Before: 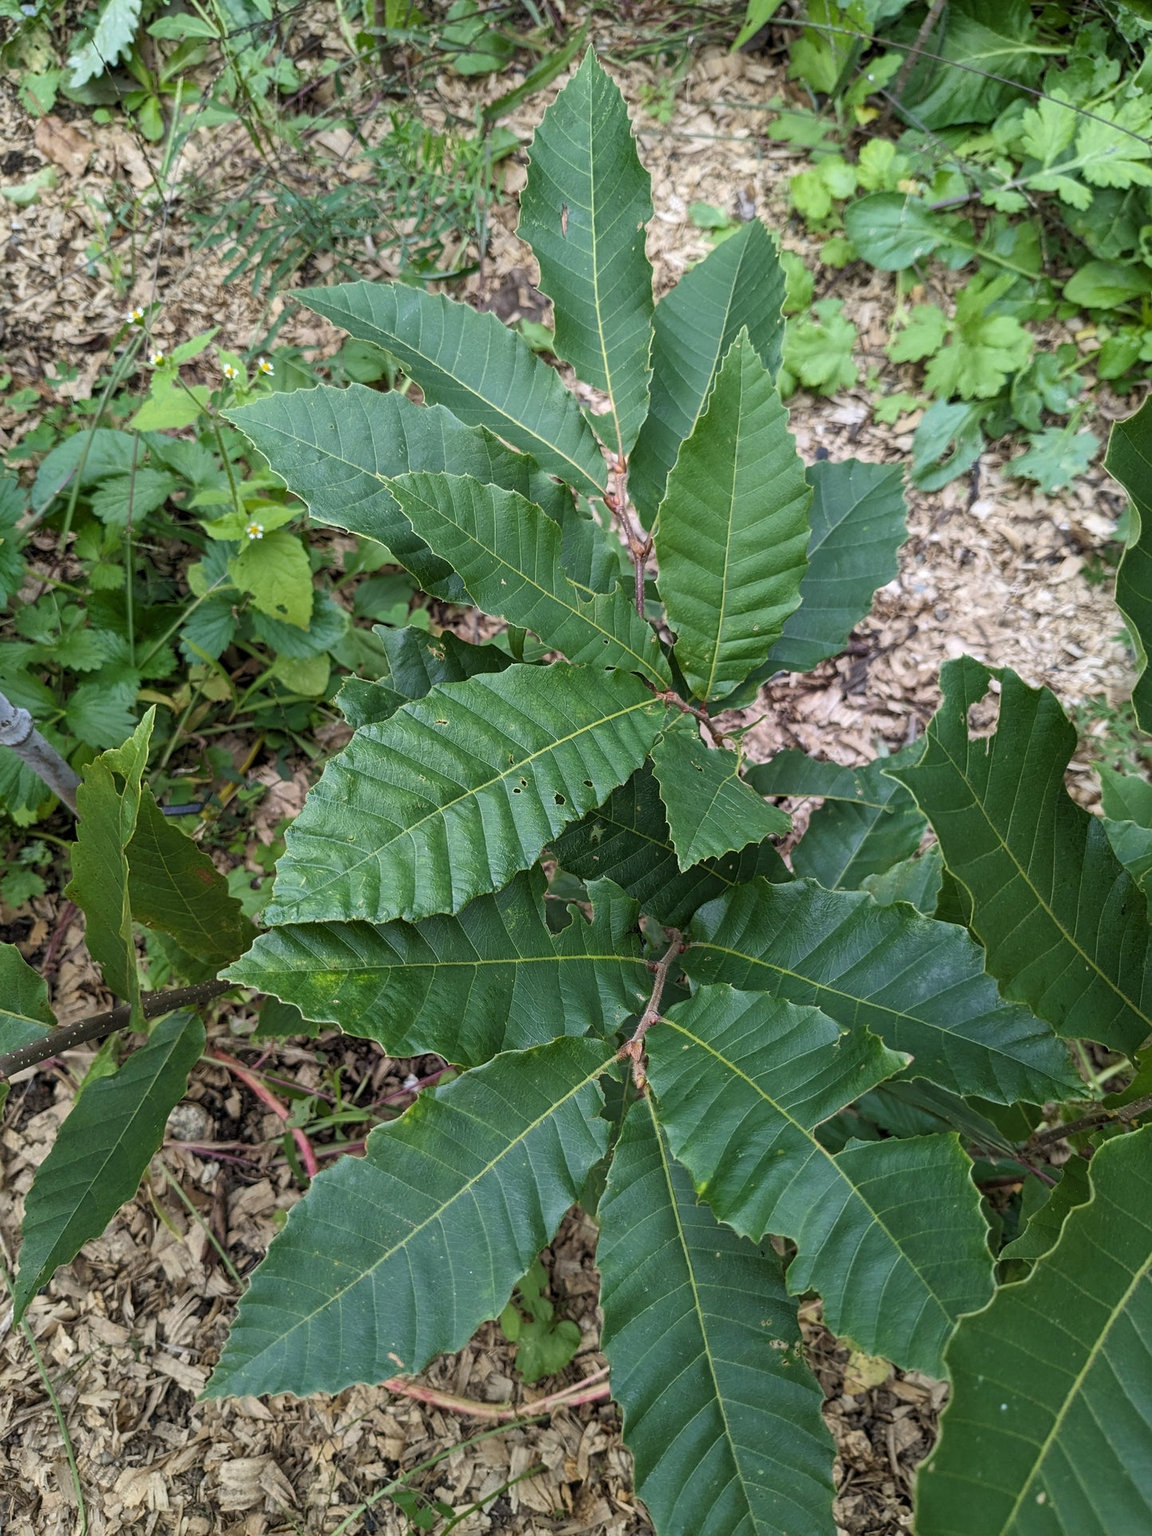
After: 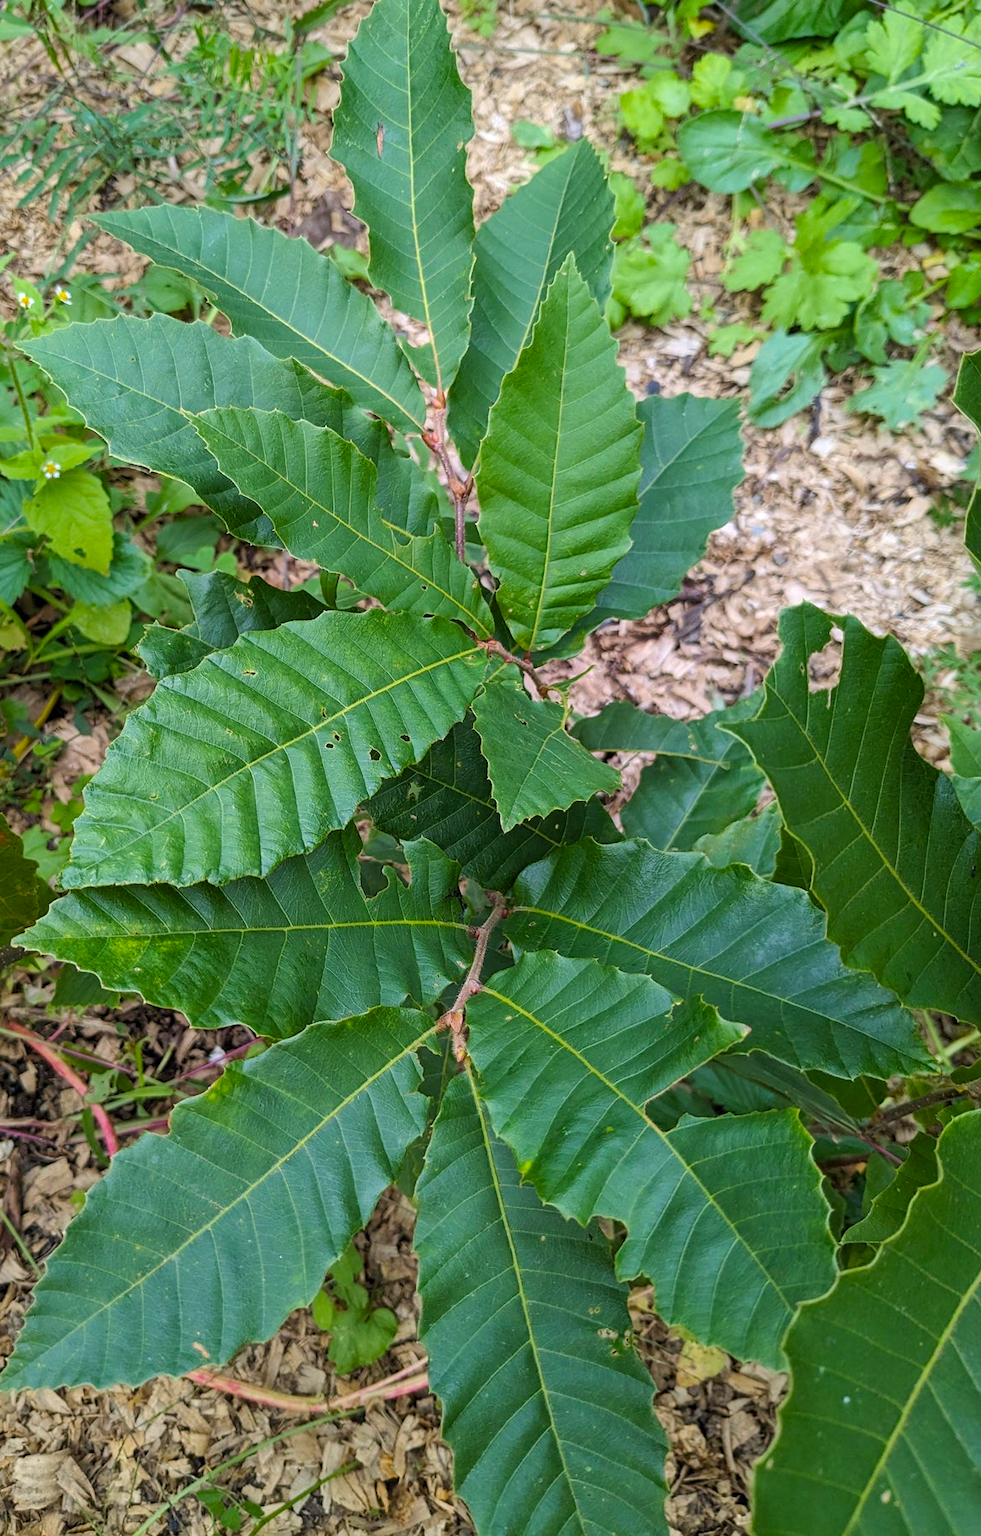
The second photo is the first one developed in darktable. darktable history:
crop and rotate: left 17.959%, top 5.771%, right 1.742%
color balance rgb: perceptual saturation grading › global saturation 25%, perceptual brilliance grading › mid-tones 10%, perceptual brilliance grading › shadows 15%, global vibrance 20%
